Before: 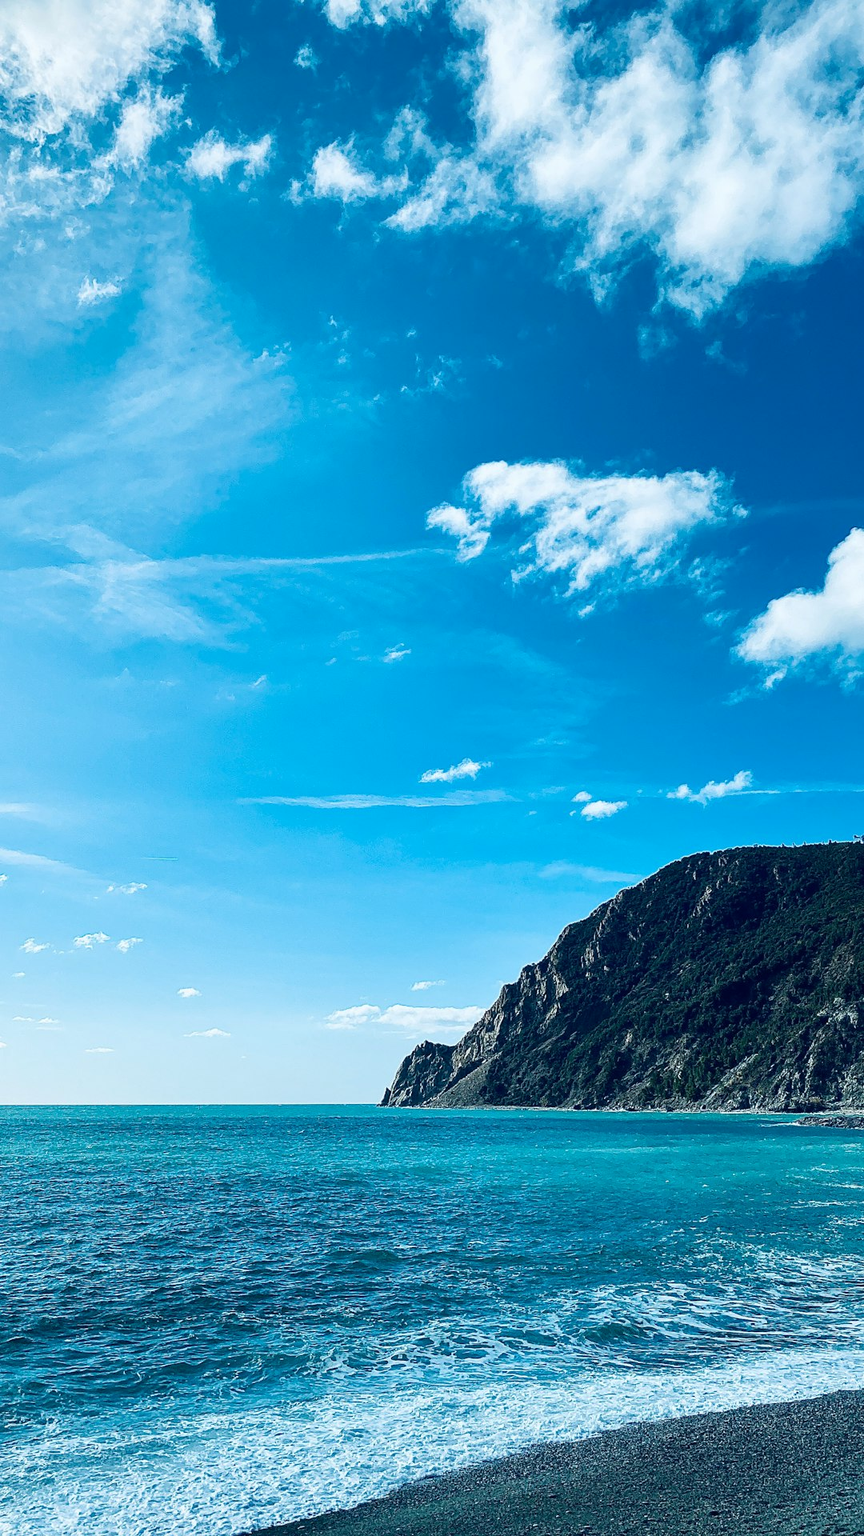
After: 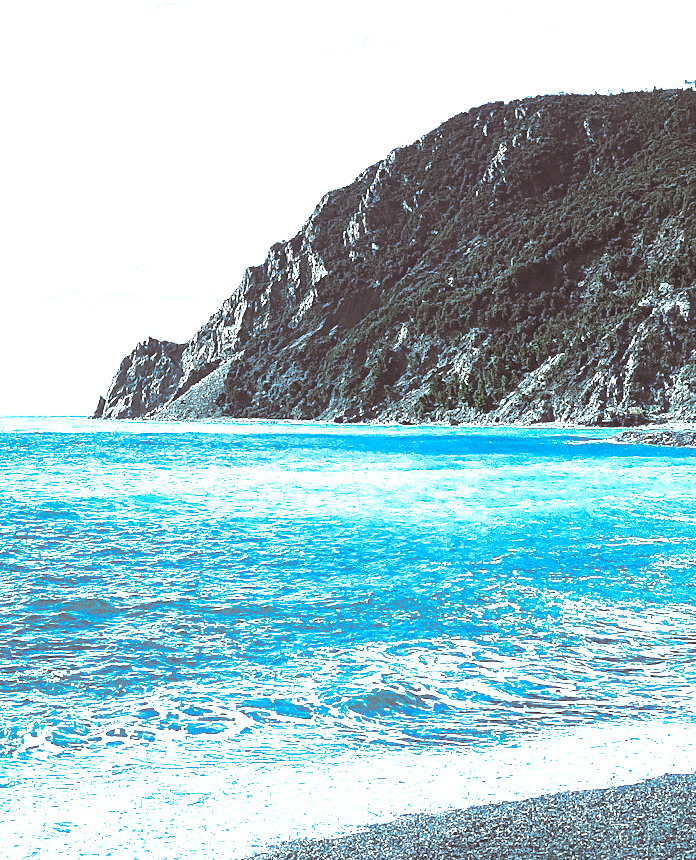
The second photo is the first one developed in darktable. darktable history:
fill light: on, module defaults
exposure: black level correction 0.001, exposure 1.822 EV, compensate exposure bias true, compensate highlight preservation false
split-toning: shadows › hue 37.98°, highlights › hue 185.58°, balance -55.261
crop and rotate: left 35.509%, top 50.238%, bottom 4.934%
white balance: red 0.988, blue 1.017
